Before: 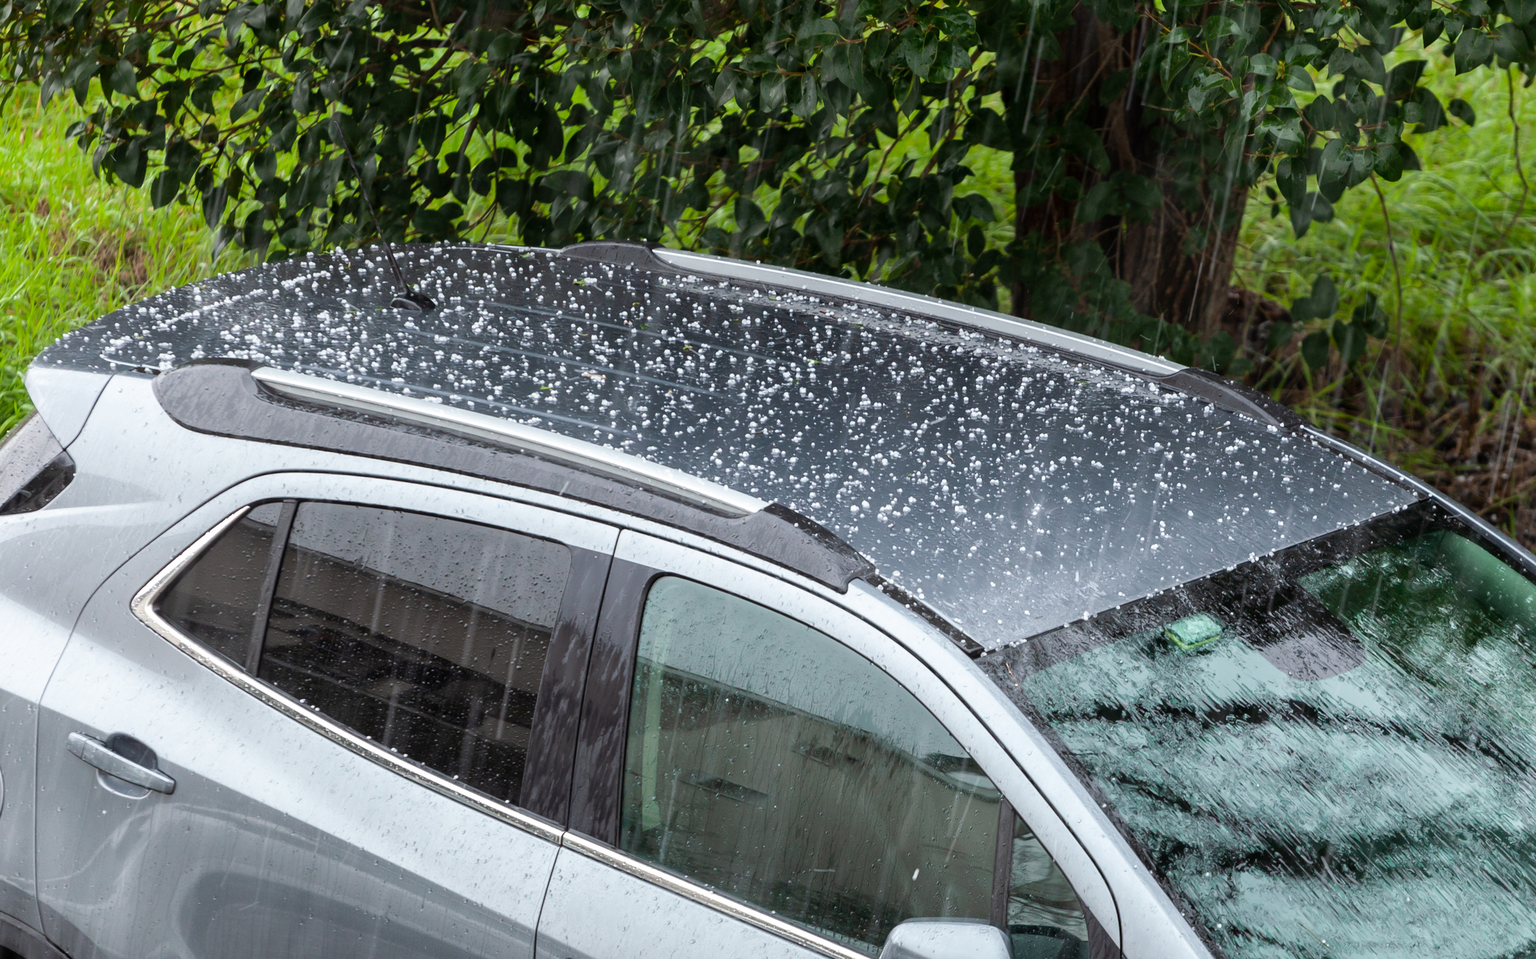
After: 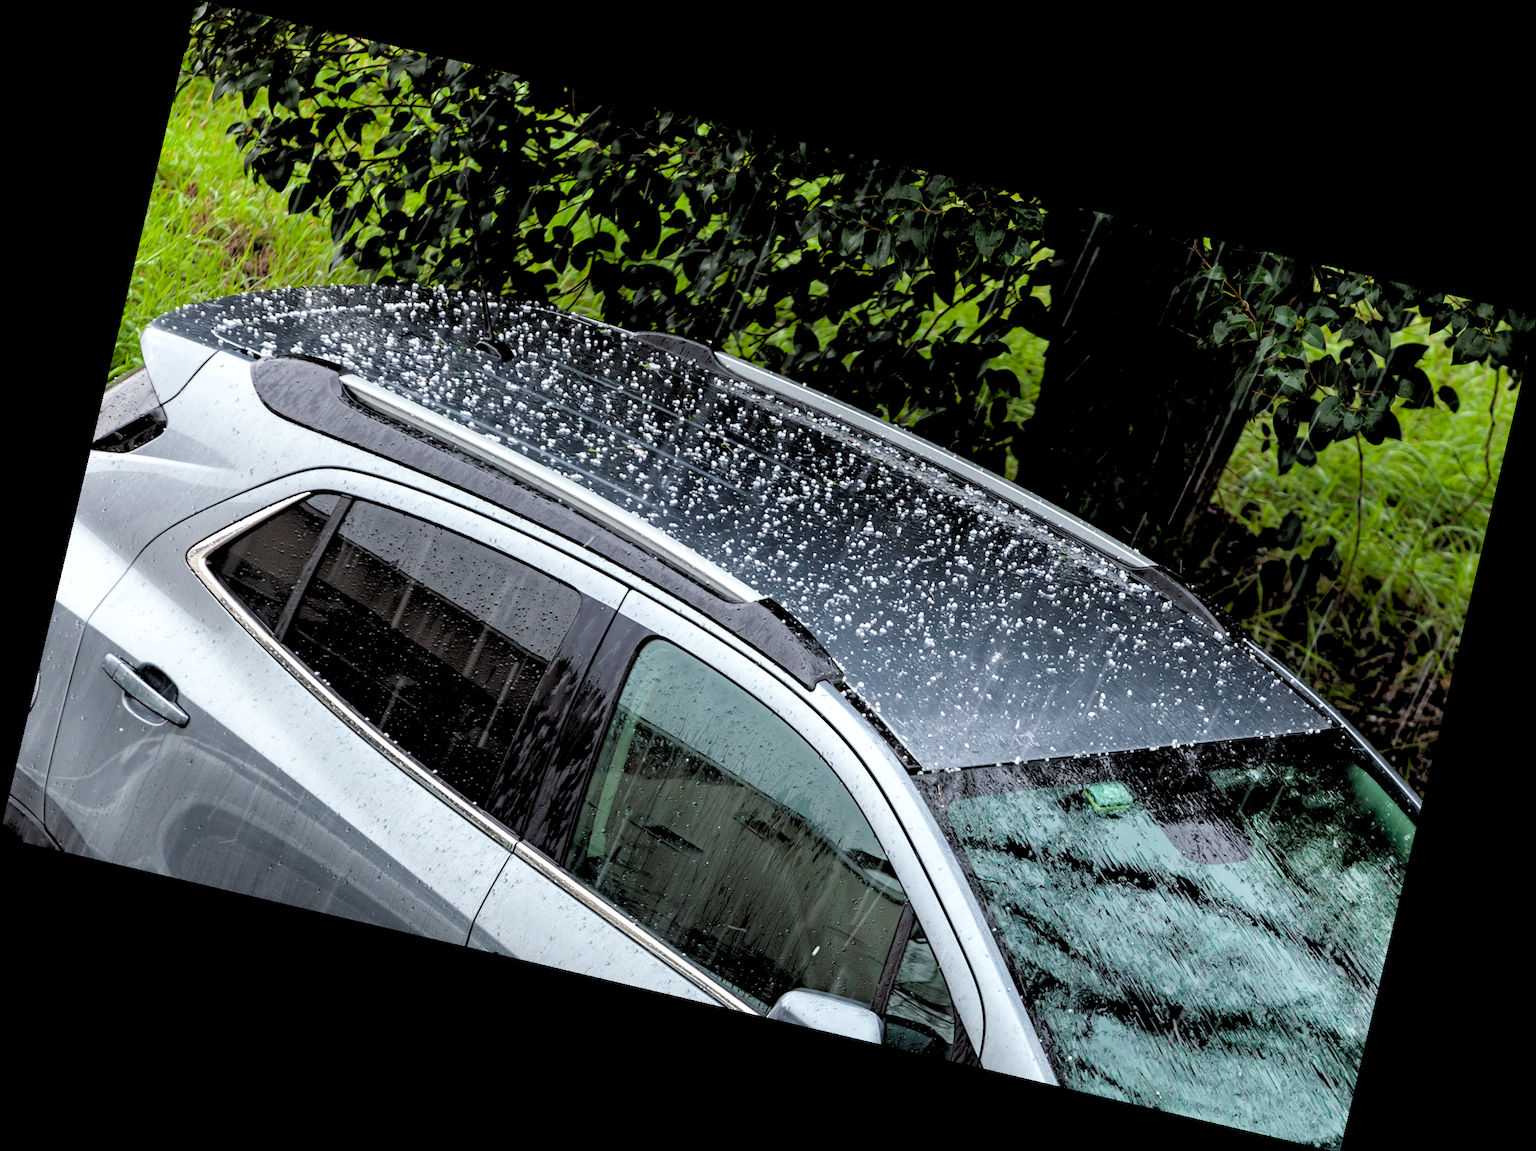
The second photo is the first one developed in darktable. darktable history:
rotate and perspective: rotation 13.27°, automatic cropping off
rgb levels: levels [[0.029, 0.461, 0.922], [0, 0.5, 1], [0, 0.5, 1]]
haze removal: strength 0.4, distance 0.22, compatibility mode true, adaptive false
